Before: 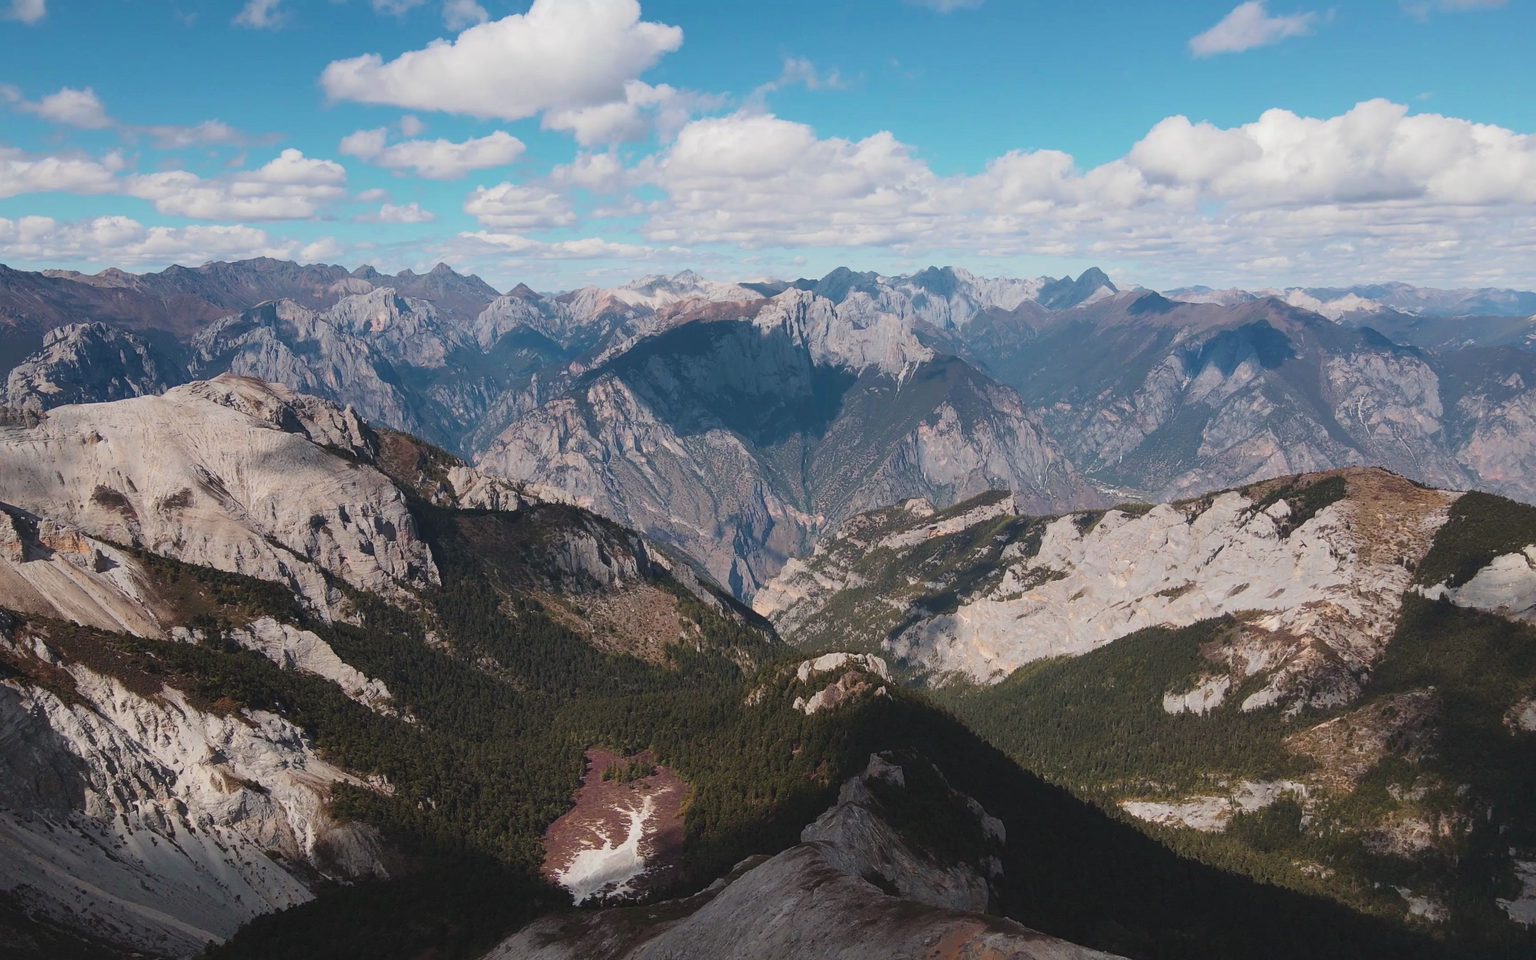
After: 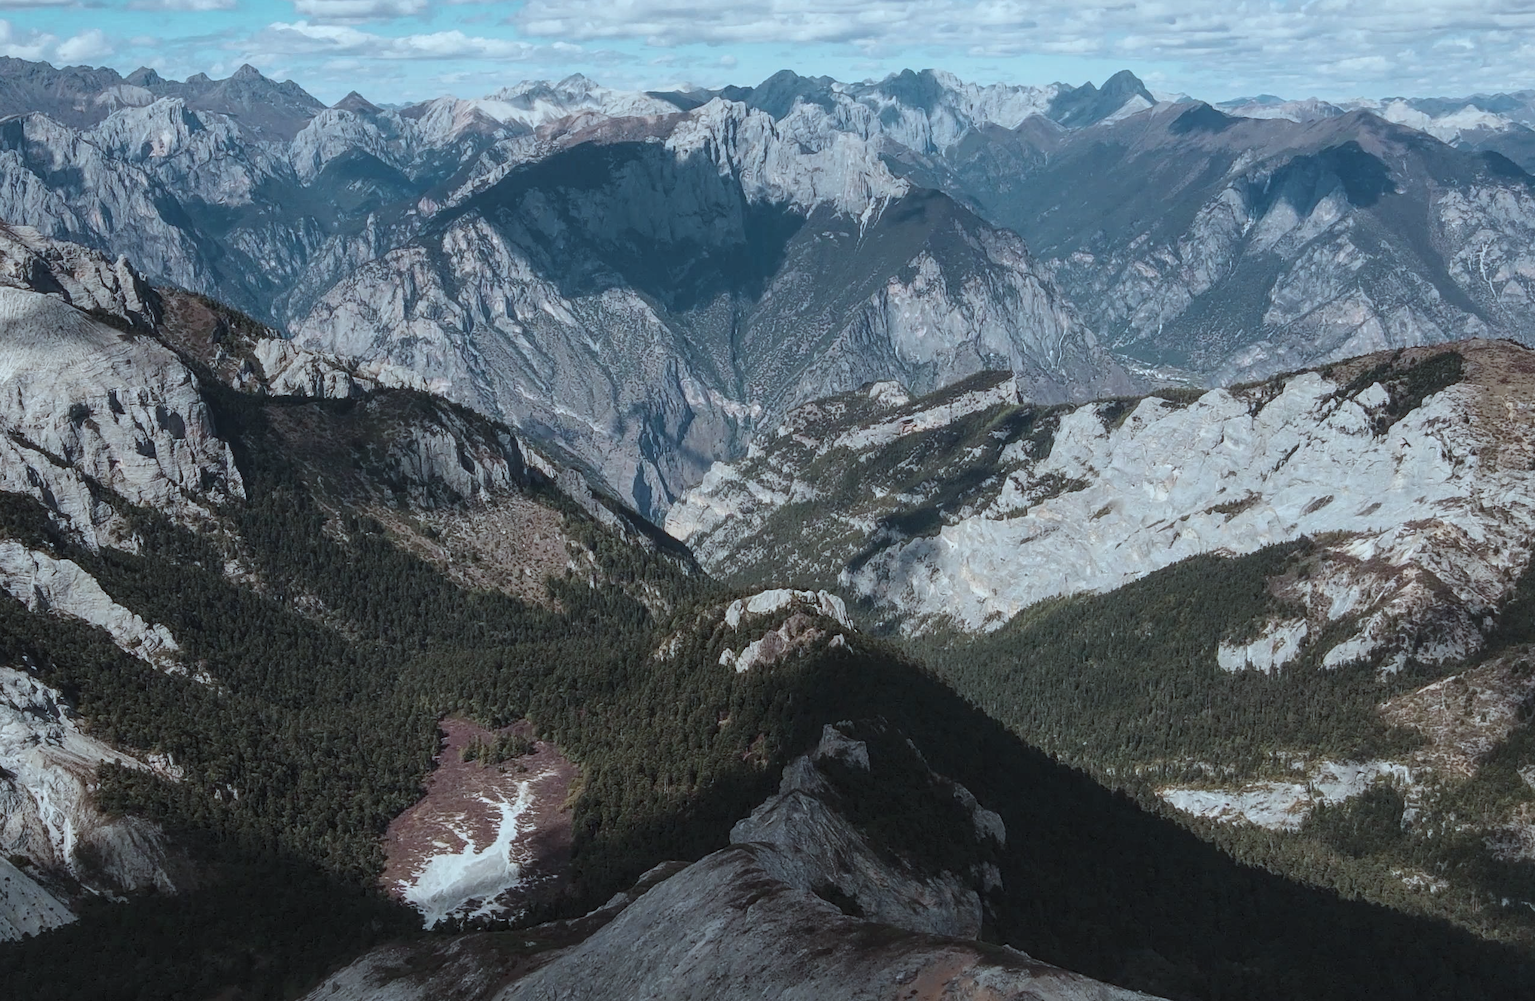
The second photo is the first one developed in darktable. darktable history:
crop: left 16.863%, top 22.453%, right 8.82%
local contrast: highlights 96%, shadows 88%, detail 160%, midtone range 0.2
color correction: highlights a* -13.32, highlights b* -18.06, saturation 0.709
tone equalizer: smoothing diameter 24.91%, edges refinement/feathering 11.26, preserve details guided filter
